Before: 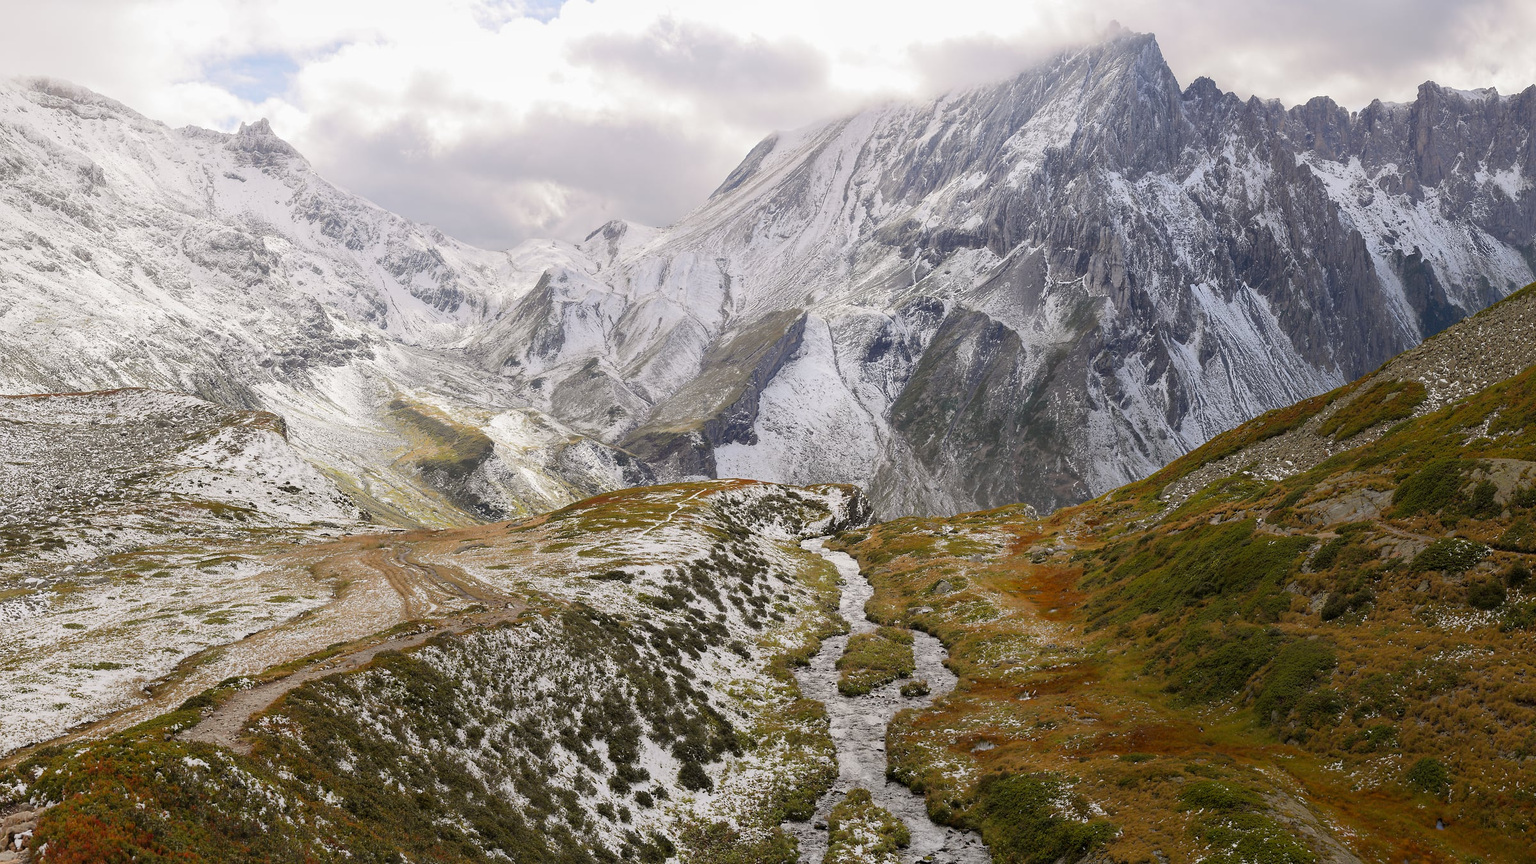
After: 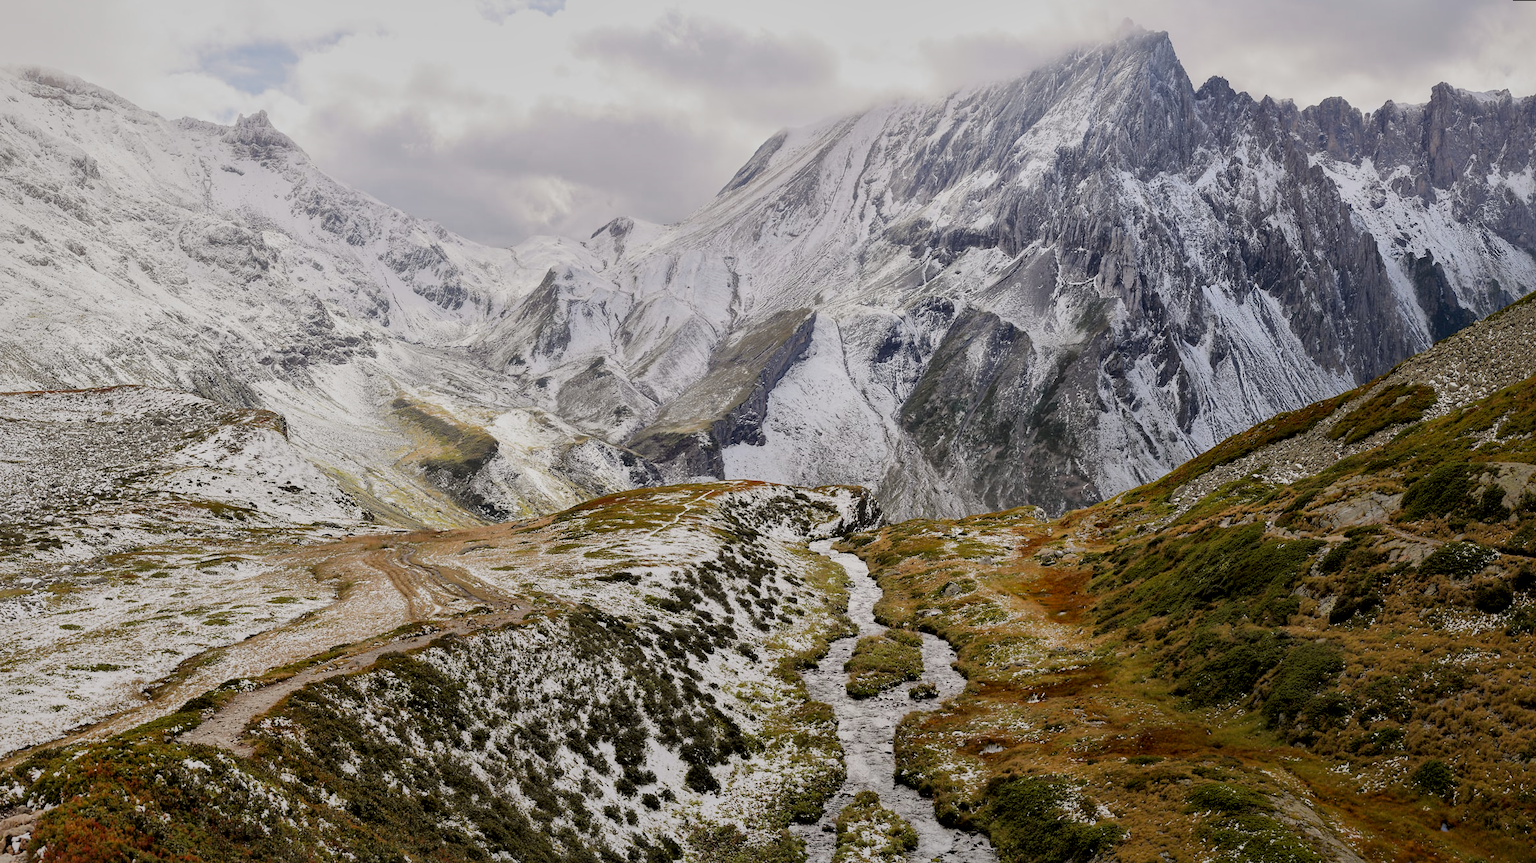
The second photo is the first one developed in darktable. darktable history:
contrast brightness saturation: contrast -0.02, brightness -0.01, saturation 0.03
local contrast: mode bilateral grid, contrast 25, coarseness 60, detail 151%, midtone range 0.2
filmic rgb: black relative exposure -6.98 EV, white relative exposure 5.63 EV, hardness 2.86
rotate and perspective: rotation 0.174°, lens shift (vertical) 0.013, lens shift (horizontal) 0.019, shear 0.001, automatic cropping original format, crop left 0.007, crop right 0.991, crop top 0.016, crop bottom 0.997
